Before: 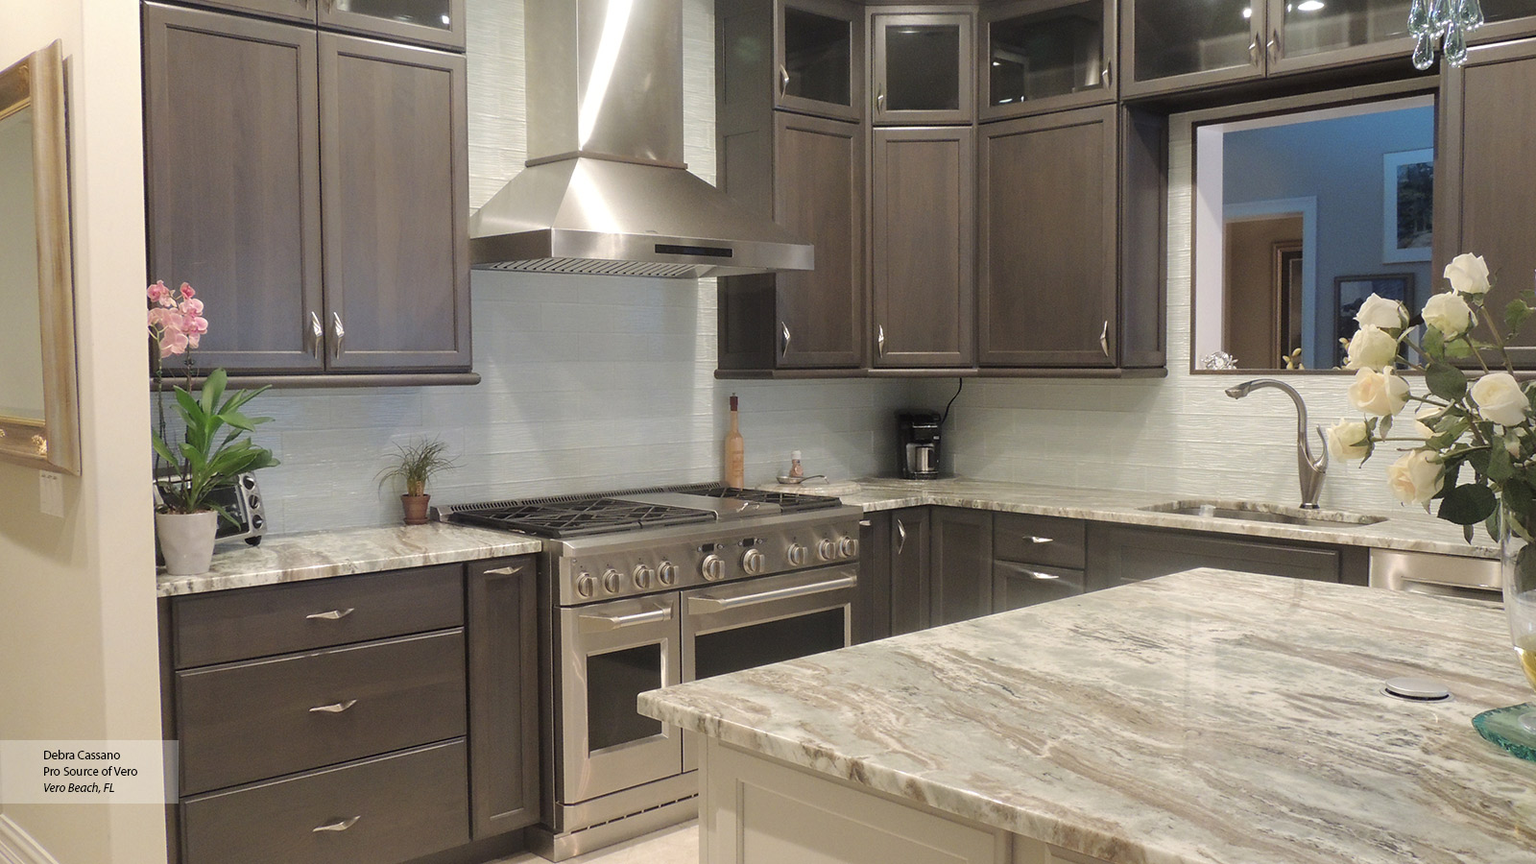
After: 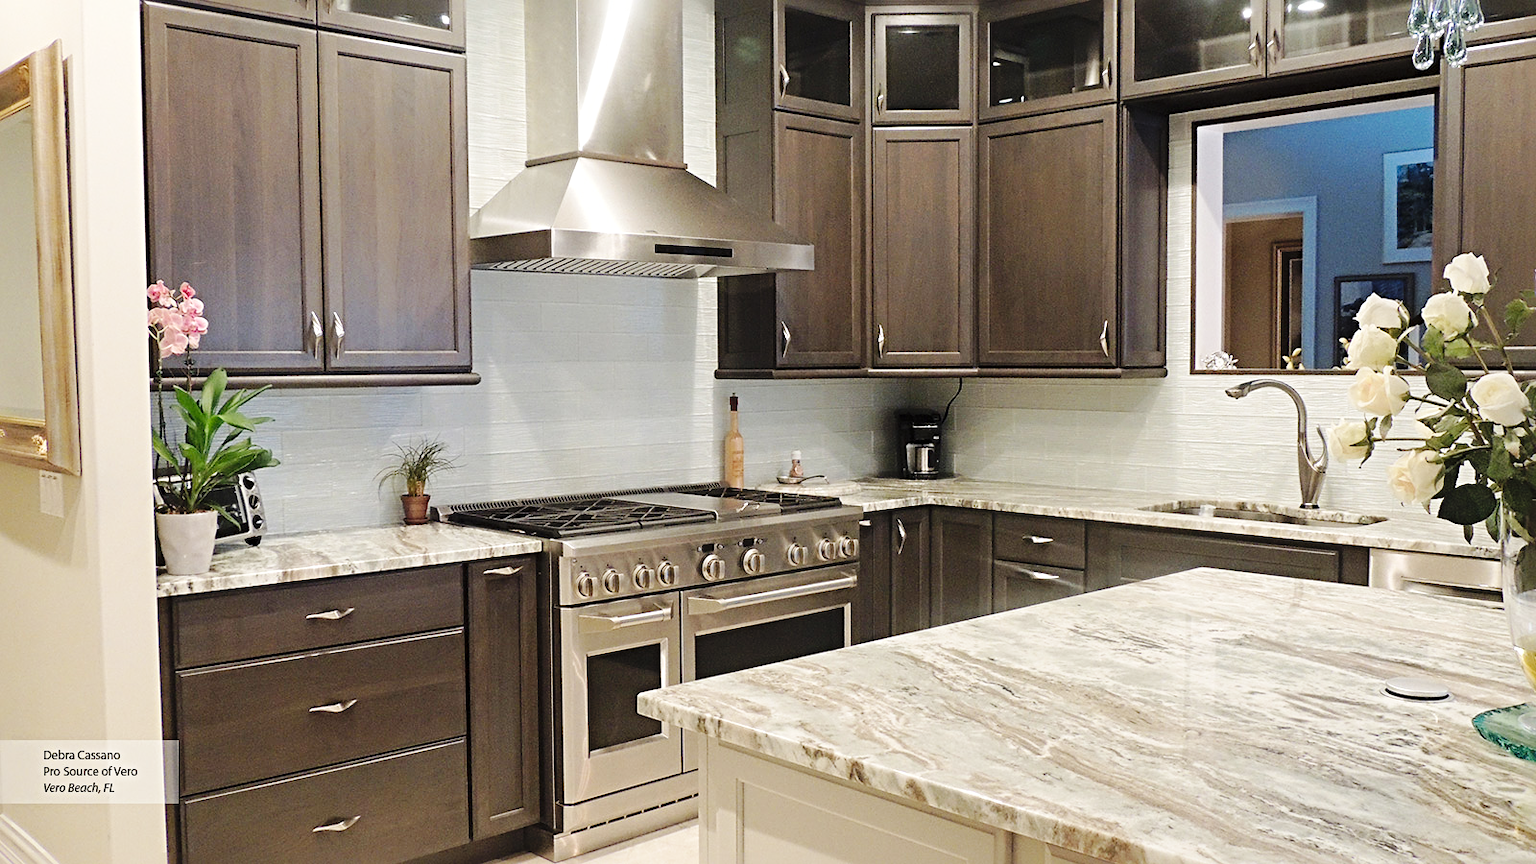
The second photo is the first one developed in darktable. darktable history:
base curve: curves: ch0 [(0, 0) (0.036, 0.025) (0.121, 0.166) (0.206, 0.329) (0.605, 0.79) (1, 1)], preserve colors none
sharpen: radius 4.834
